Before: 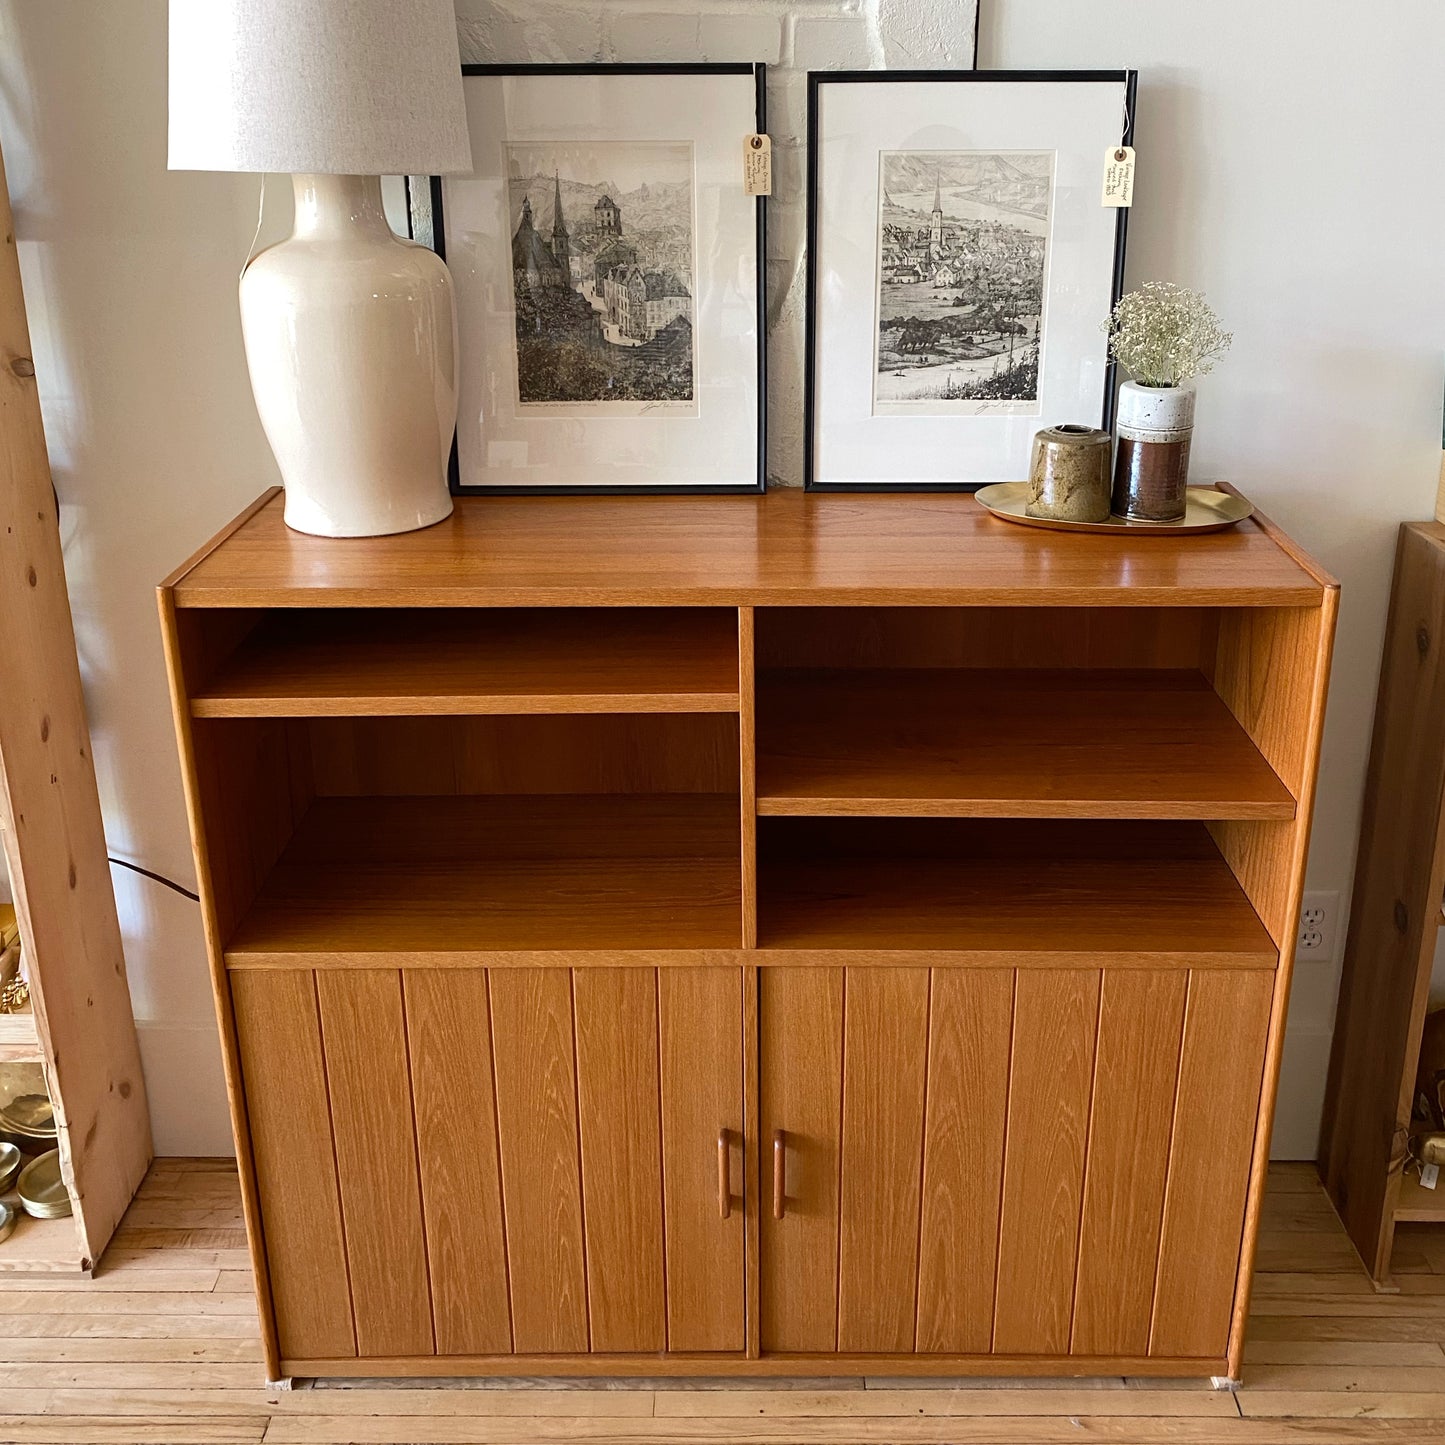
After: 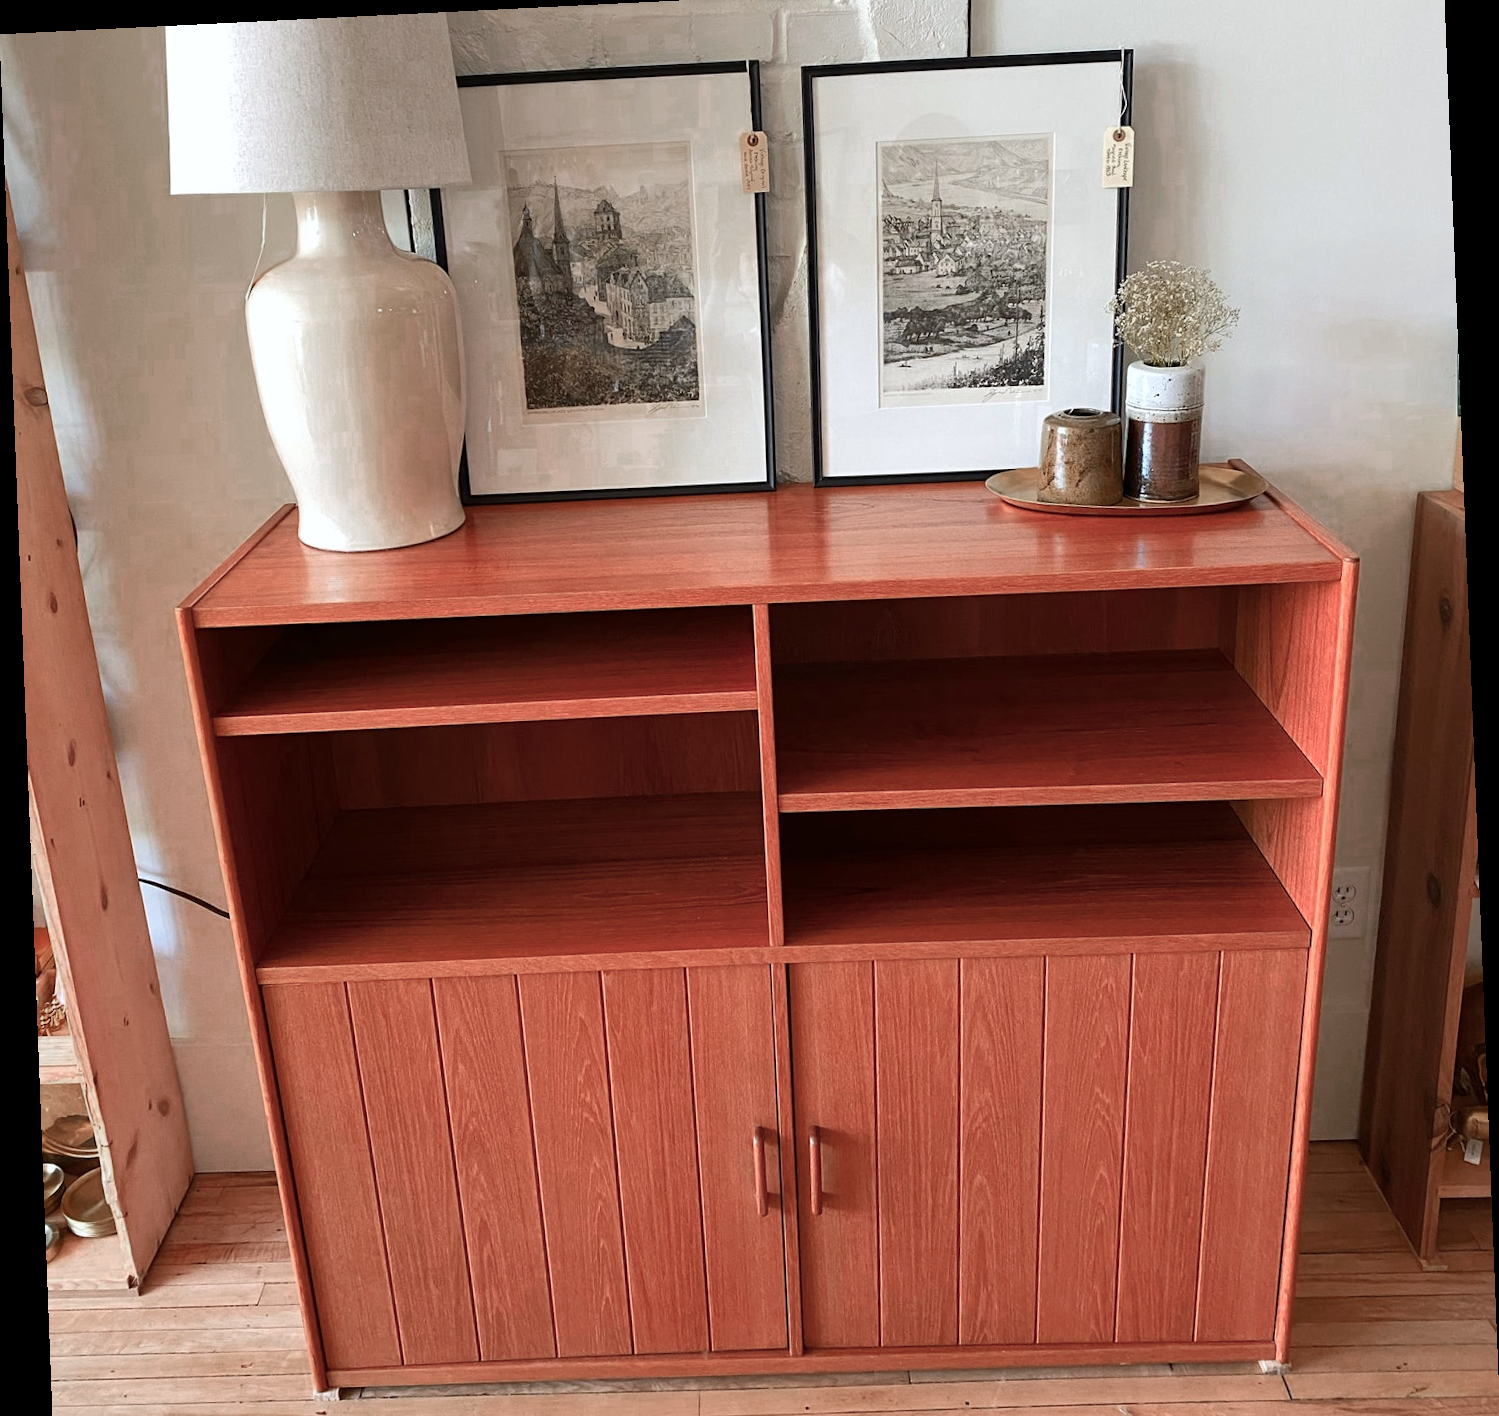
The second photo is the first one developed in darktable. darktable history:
crop and rotate: top 2.479%, bottom 3.018%
white balance: red 0.988, blue 1.017
color zones: curves: ch0 [(0.006, 0.385) (0.143, 0.563) (0.243, 0.321) (0.352, 0.464) (0.516, 0.456) (0.625, 0.5) (0.75, 0.5) (0.875, 0.5)]; ch1 [(0, 0.5) (0.134, 0.504) (0.246, 0.463) (0.421, 0.515) (0.5, 0.56) (0.625, 0.5) (0.75, 0.5) (0.875, 0.5)]; ch2 [(0, 0.5) (0.131, 0.426) (0.307, 0.289) (0.38, 0.188) (0.513, 0.216) (0.625, 0.548) (0.75, 0.468) (0.838, 0.396) (0.971, 0.311)]
rotate and perspective: rotation -2.22°, lens shift (horizontal) -0.022, automatic cropping off
